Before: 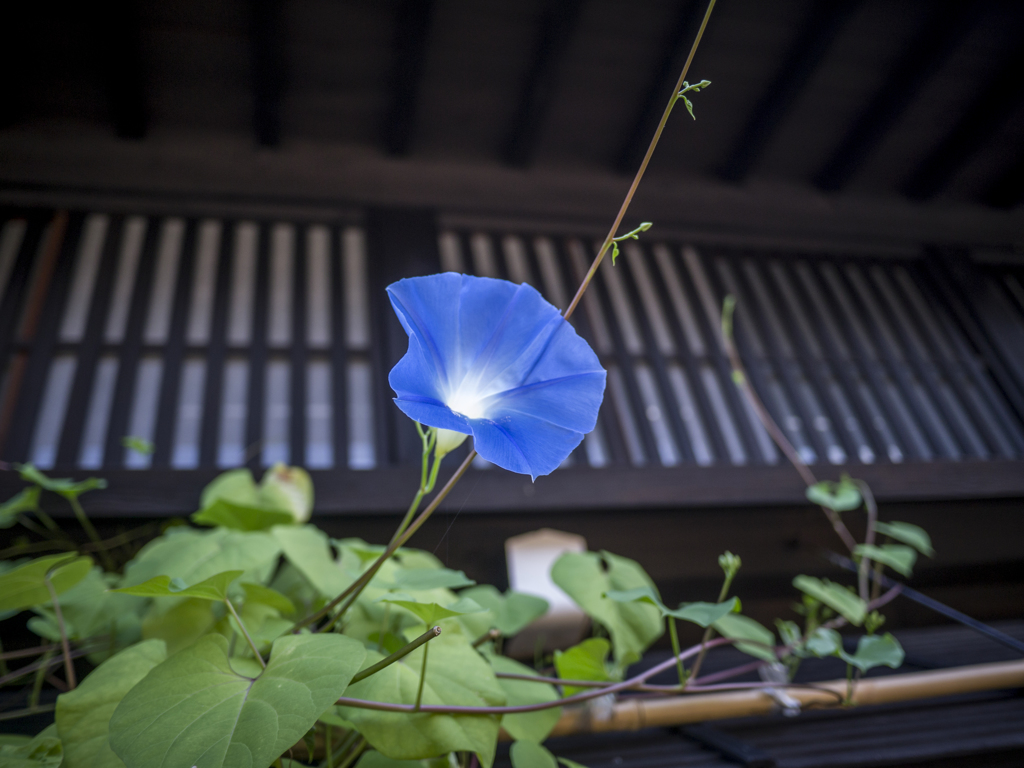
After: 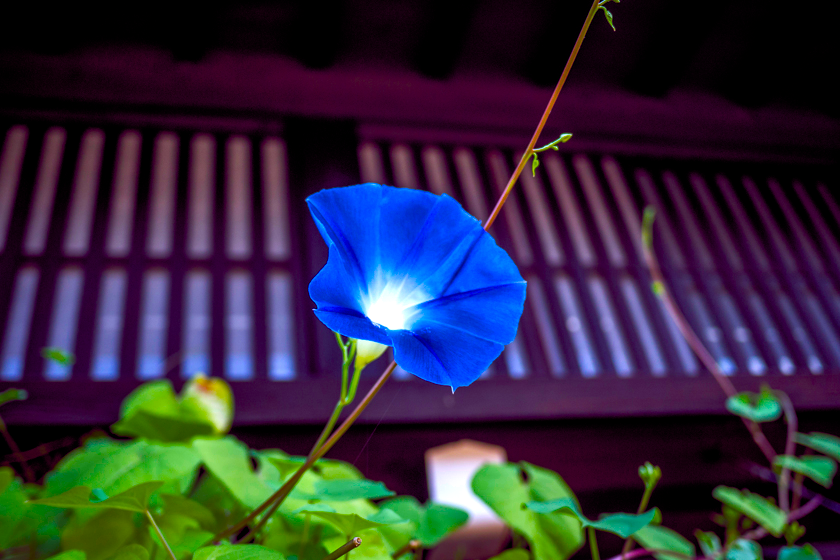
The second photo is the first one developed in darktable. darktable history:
color balance rgb: power › hue 311.08°, global offset › chroma 0.28%, global offset › hue 319.06°, perceptual saturation grading › global saturation 66.202%, perceptual saturation grading › highlights 59.299%, perceptual saturation grading › mid-tones 49.262%, perceptual saturation grading › shadows 49.376%, perceptual brilliance grading › global brilliance 15.75%, perceptual brilliance grading › shadows -35.153%
crop: left 7.867%, top 11.615%, right 10.039%, bottom 15.444%
